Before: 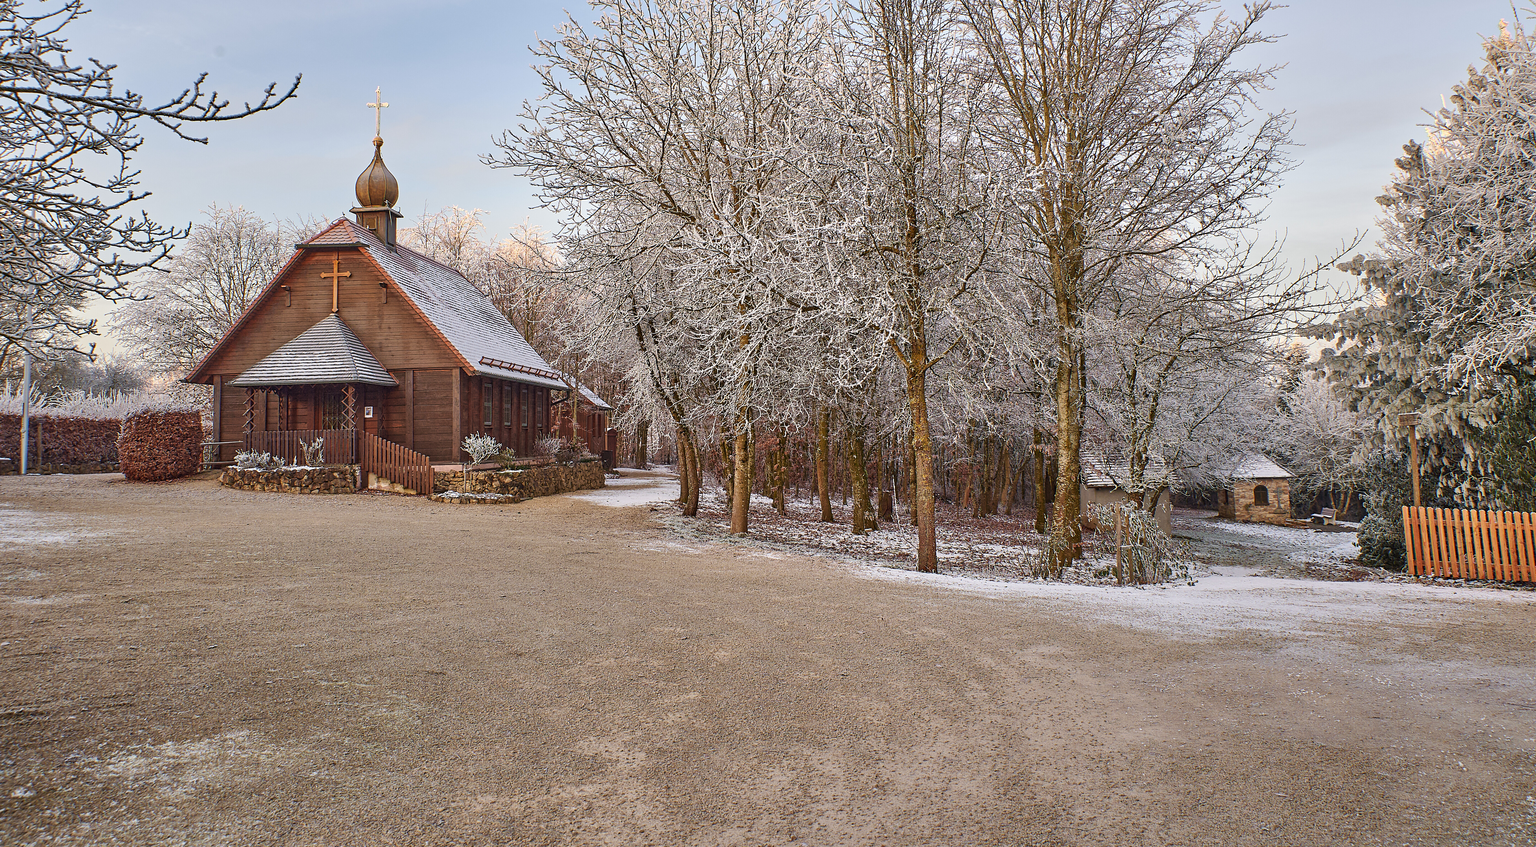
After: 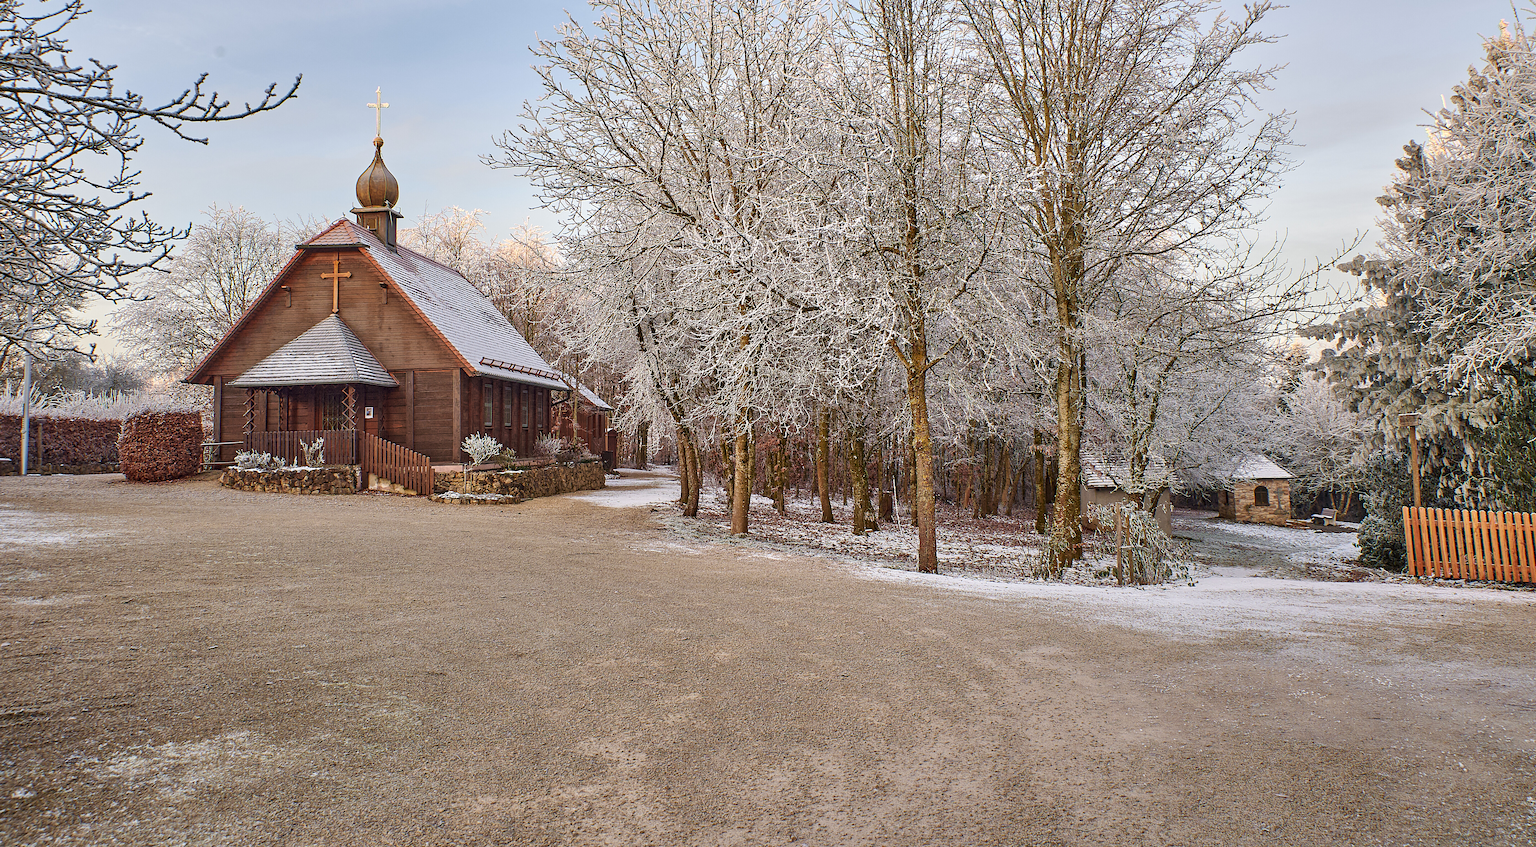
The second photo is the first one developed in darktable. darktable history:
local contrast: highlights 102%, shadows 102%, detail 120%, midtone range 0.2
